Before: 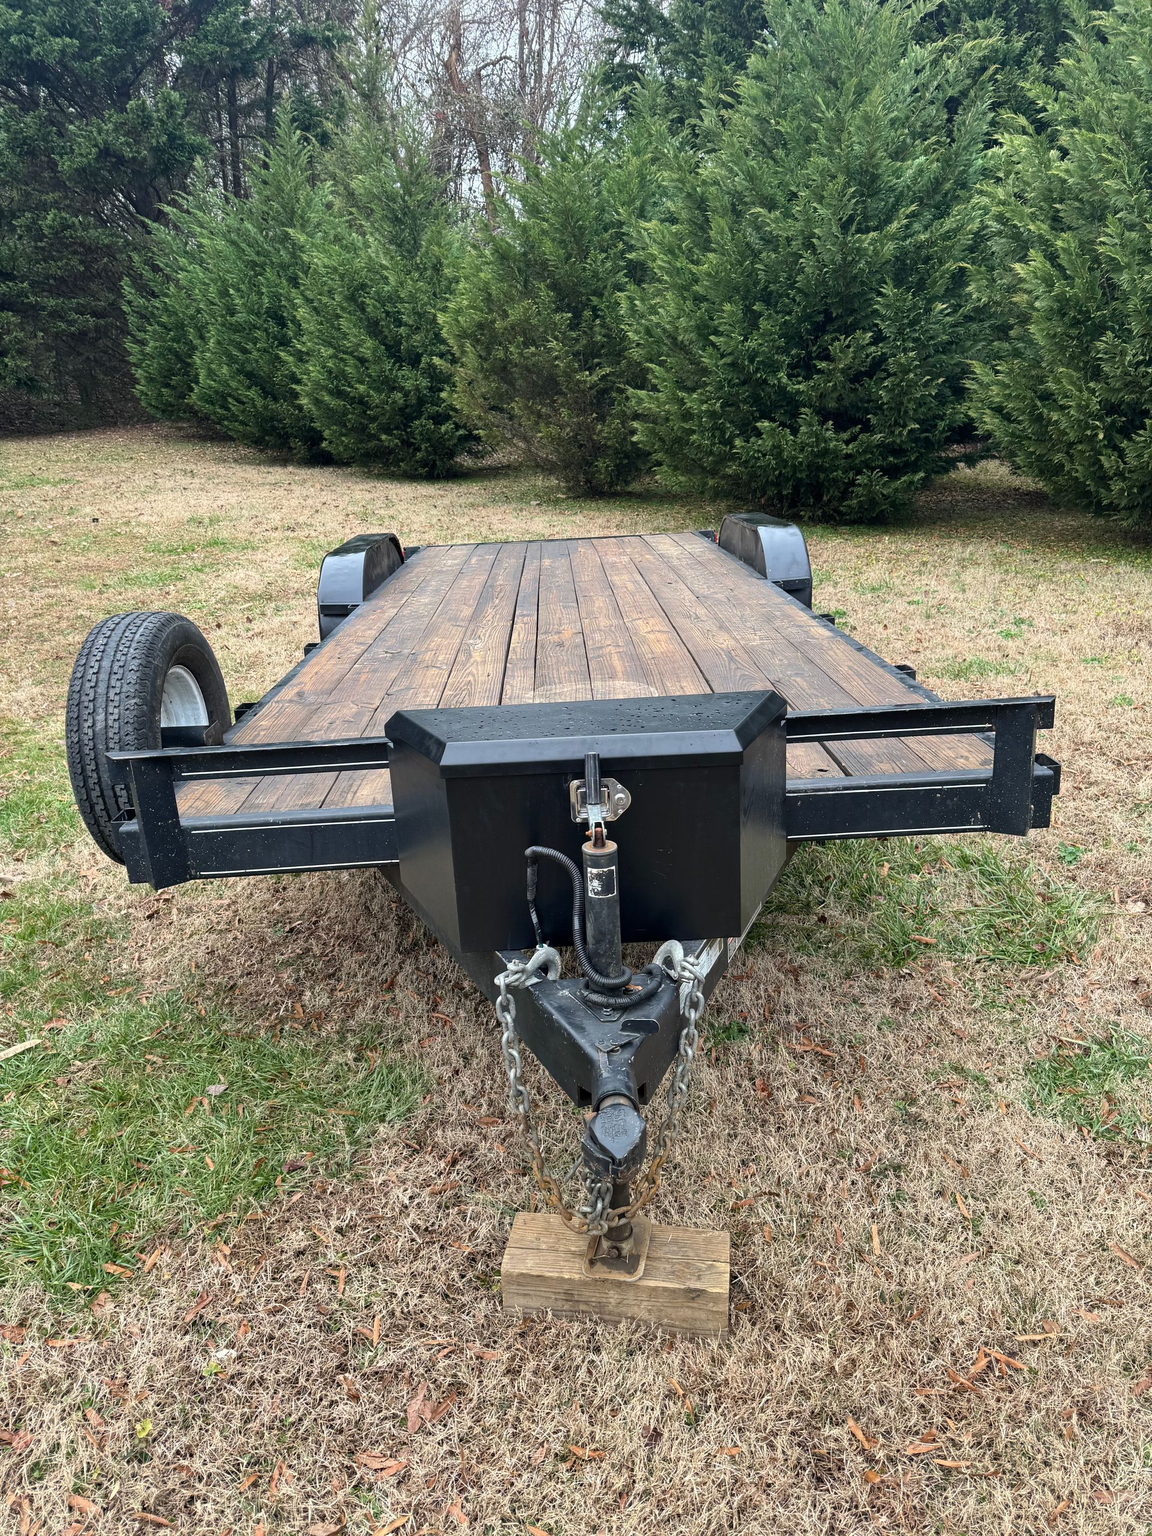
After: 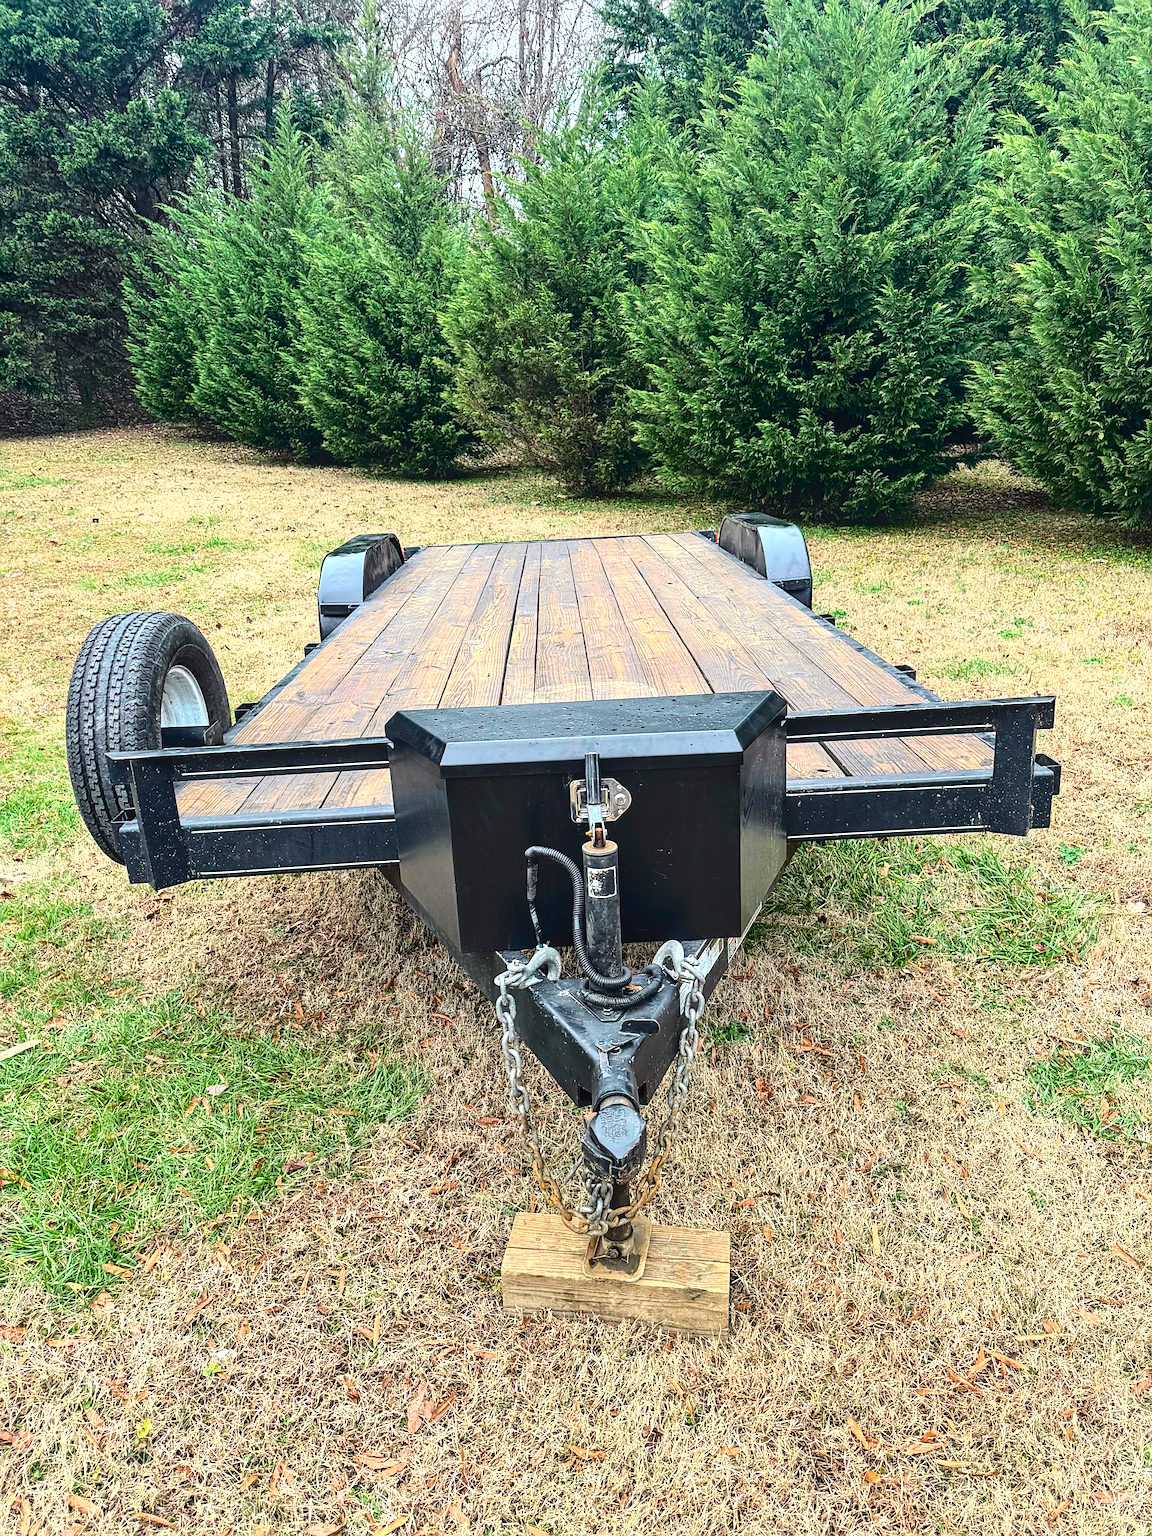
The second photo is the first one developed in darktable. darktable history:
exposure: black level correction -0.002, exposure 0.546 EV, compensate exposure bias true, compensate highlight preservation false
local contrast: on, module defaults
sharpen: on, module defaults
tone curve: curves: ch0 [(0, 0.023) (0.132, 0.075) (0.256, 0.2) (0.454, 0.495) (0.708, 0.78) (0.844, 0.896) (1, 0.98)]; ch1 [(0, 0) (0.37, 0.308) (0.478, 0.46) (0.499, 0.5) (0.513, 0.508) (0.526, 0.533) (0.59, 0.612) (0.764, 0.804) (1, 1)]; ch2 [(0, 0) (0.312, 0.313) (0.461, 0.454) (0.48, 0.477) (0.503, 0.5) (0.526, 0.54) (0.564, 0.595) (0.631, 0.676) (0.713, 0.767) (0.985, 0.966)], color space Lab, independent channels, preserve colors none
